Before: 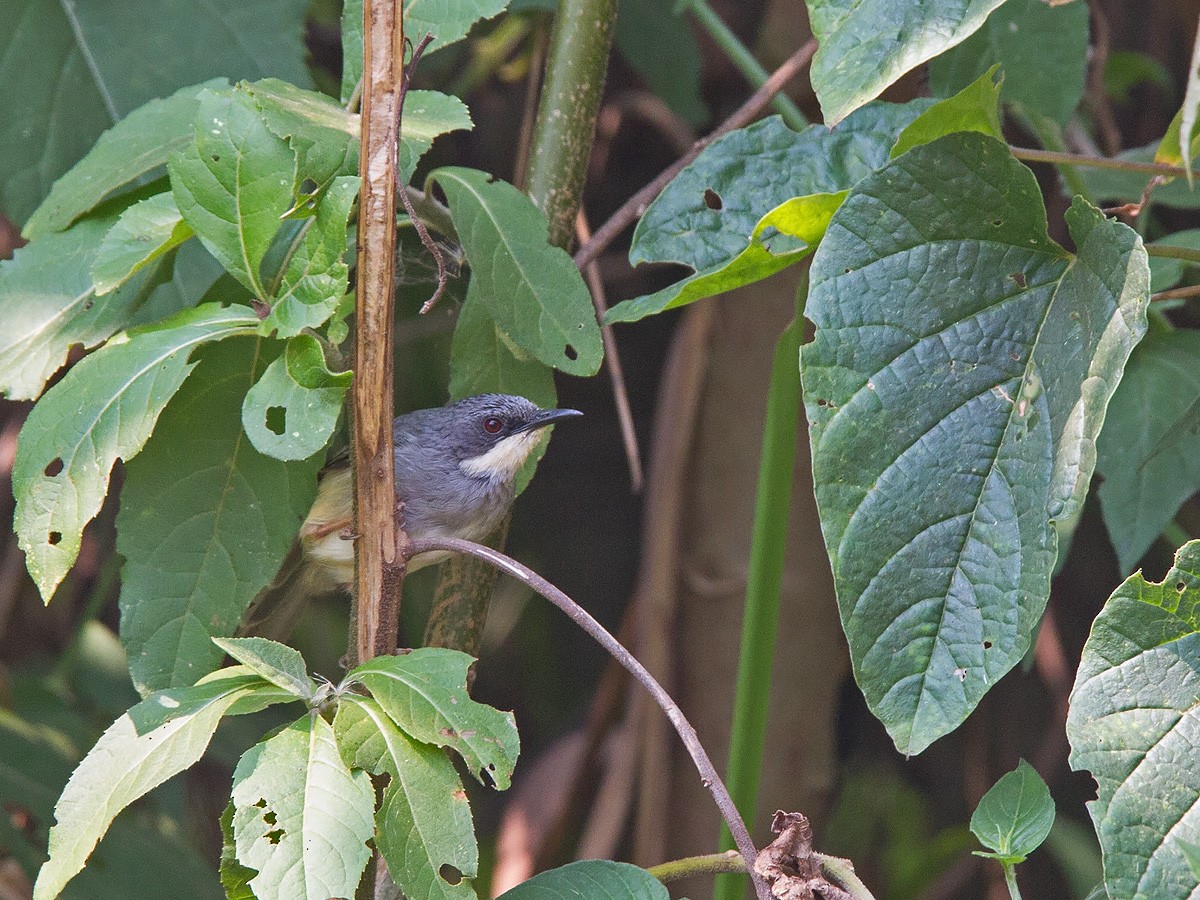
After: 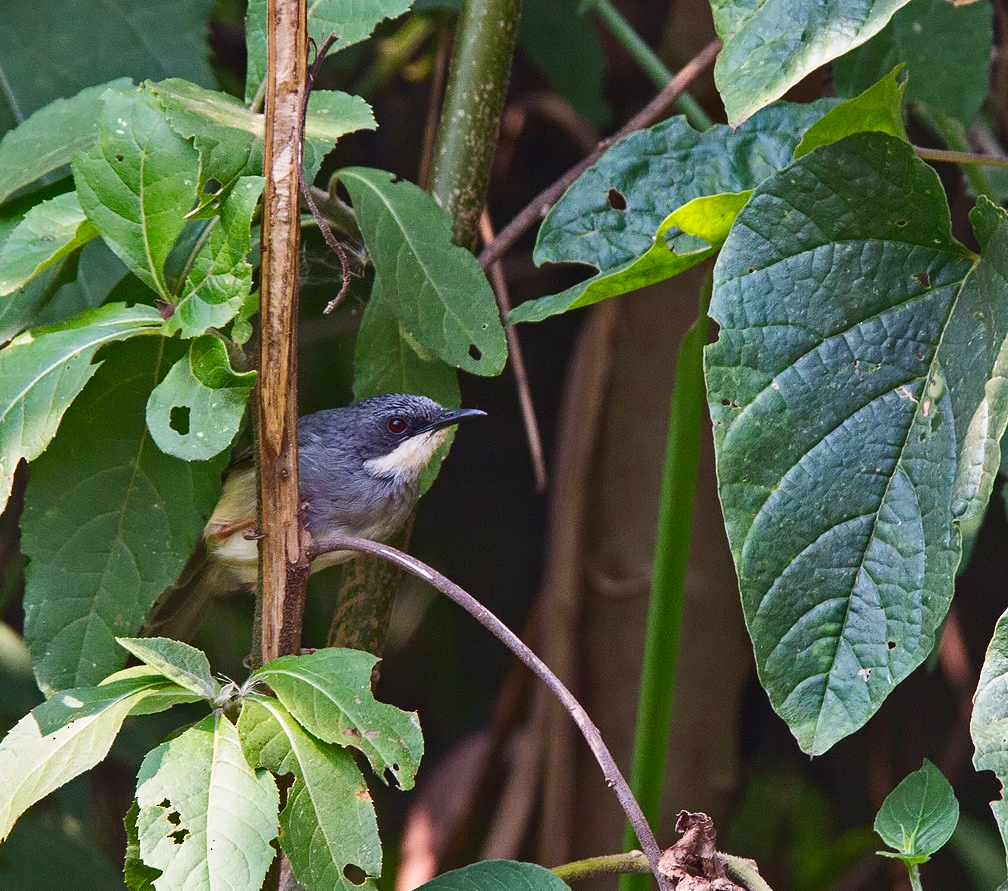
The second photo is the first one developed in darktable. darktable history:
crop: left 8.026%, right 7.374%
contrast brightness saturation: contrast 0.19, brightness -0.11, saturation 0.21
